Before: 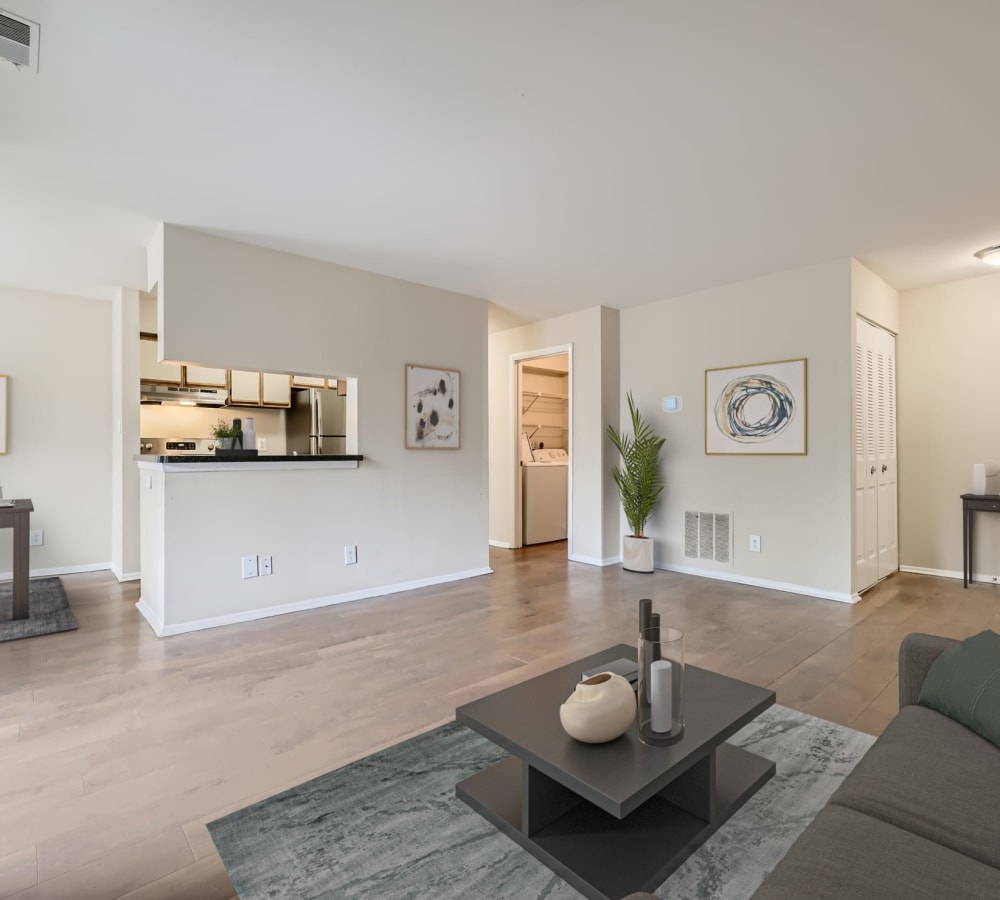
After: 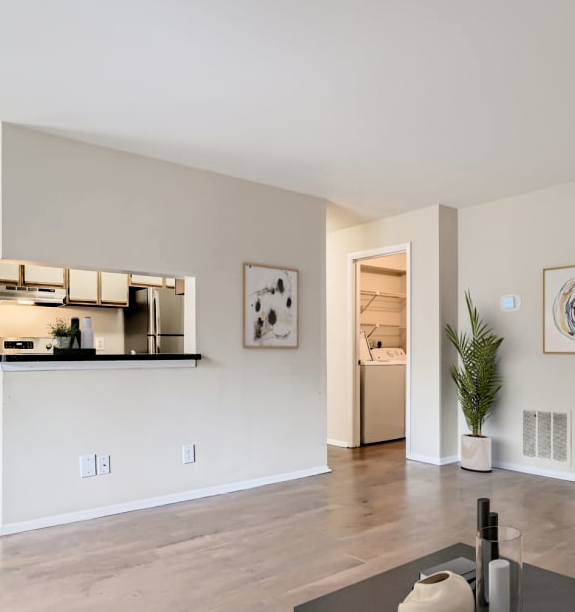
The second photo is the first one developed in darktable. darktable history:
filmic rgb: black relative exposure -3.71 EV, white relative exposure 2.78 EV, dynamic range scaling -5.18%, hardness 3.04, contrast in shadows safe
crop: left 16.256%, top 11.238%, right 26.202%, bottom 20.673%
